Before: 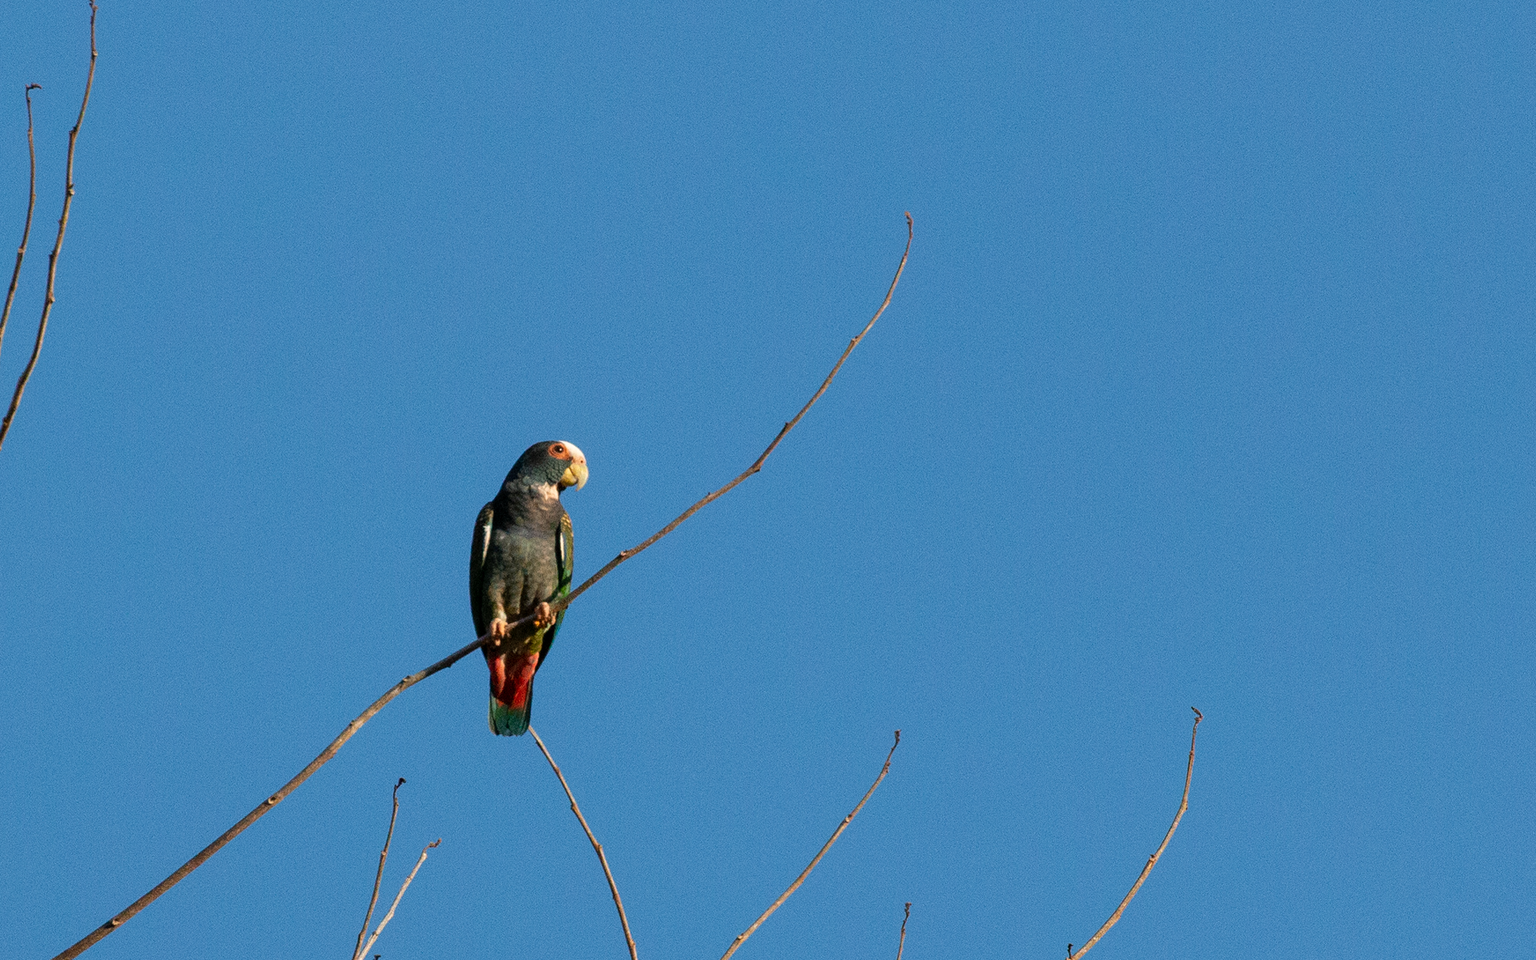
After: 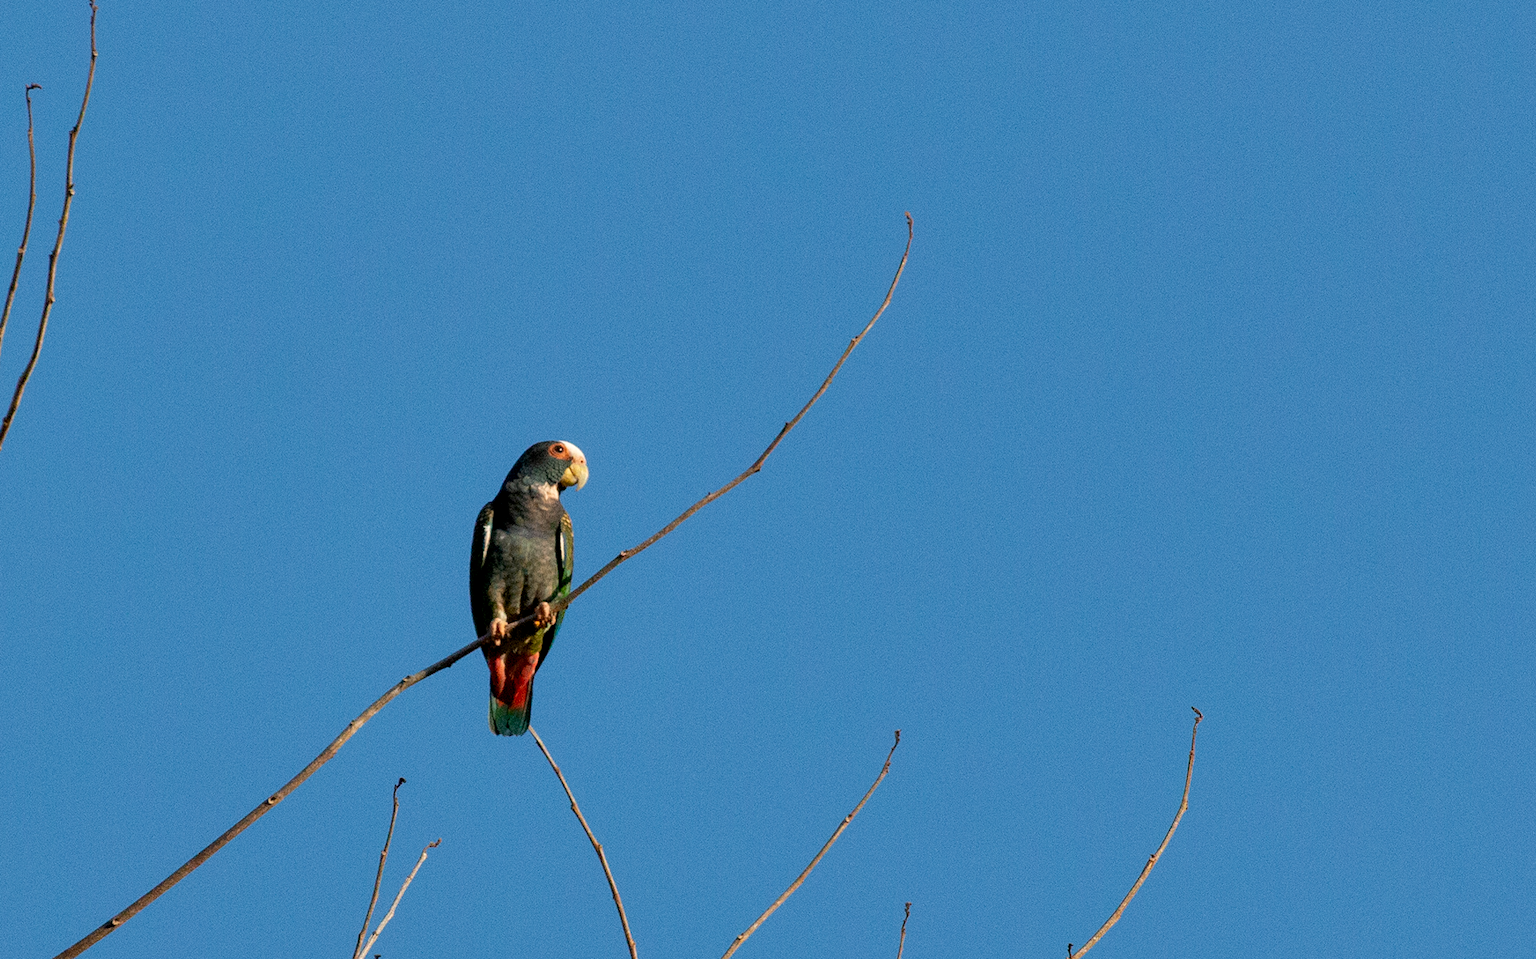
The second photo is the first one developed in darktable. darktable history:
tone equalizer: edges refinement/feathering 500, mask exposure compensation -1.57 EV, preserve details no
exposure: black level correction 0.004, exposure 0.016 EV, compensate highlight preservation false
shadows and highlights: shadows 20.93, highlights -82.68, soften with gaussian
